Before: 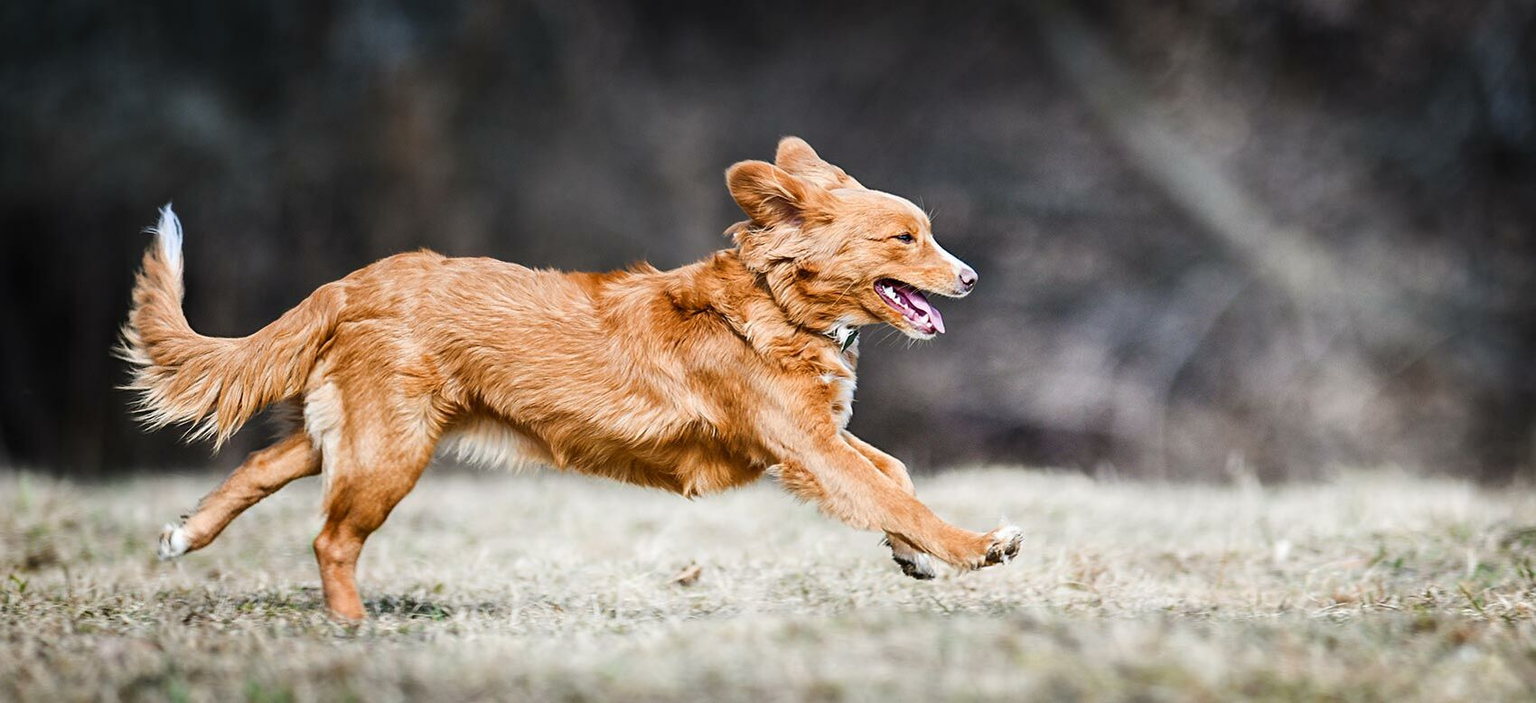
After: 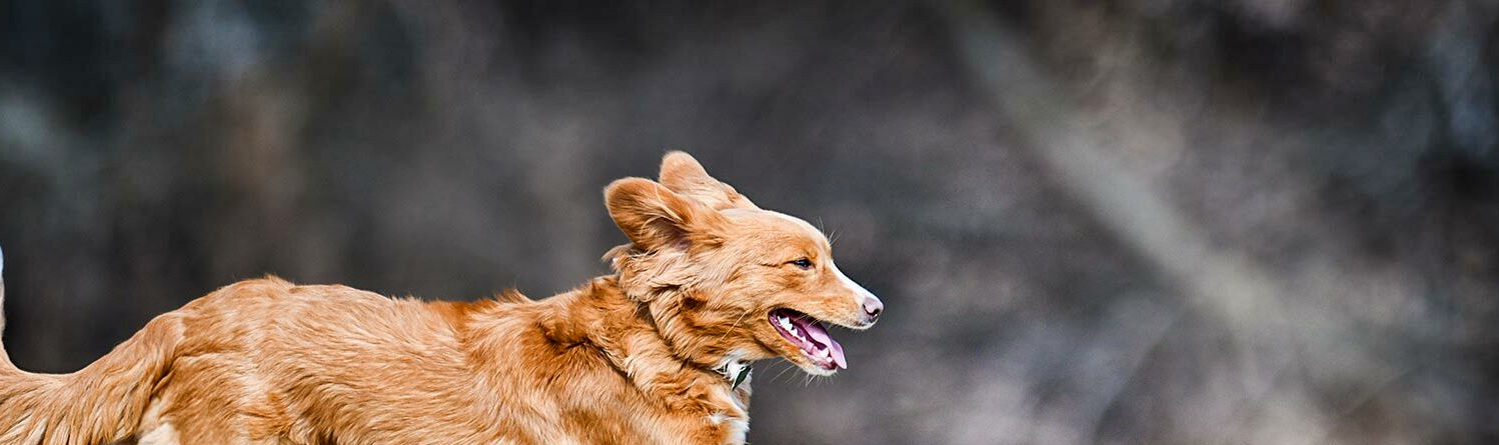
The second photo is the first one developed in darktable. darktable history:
rotate and perspective: crop left 0, crop top 0
crop and rotate: left 11.812%, bottom 42.776%
exposure: black level correction 0.001, compensate highlight preservation false
shadows and highlights: low approximation 0.01, soften with gaussian
